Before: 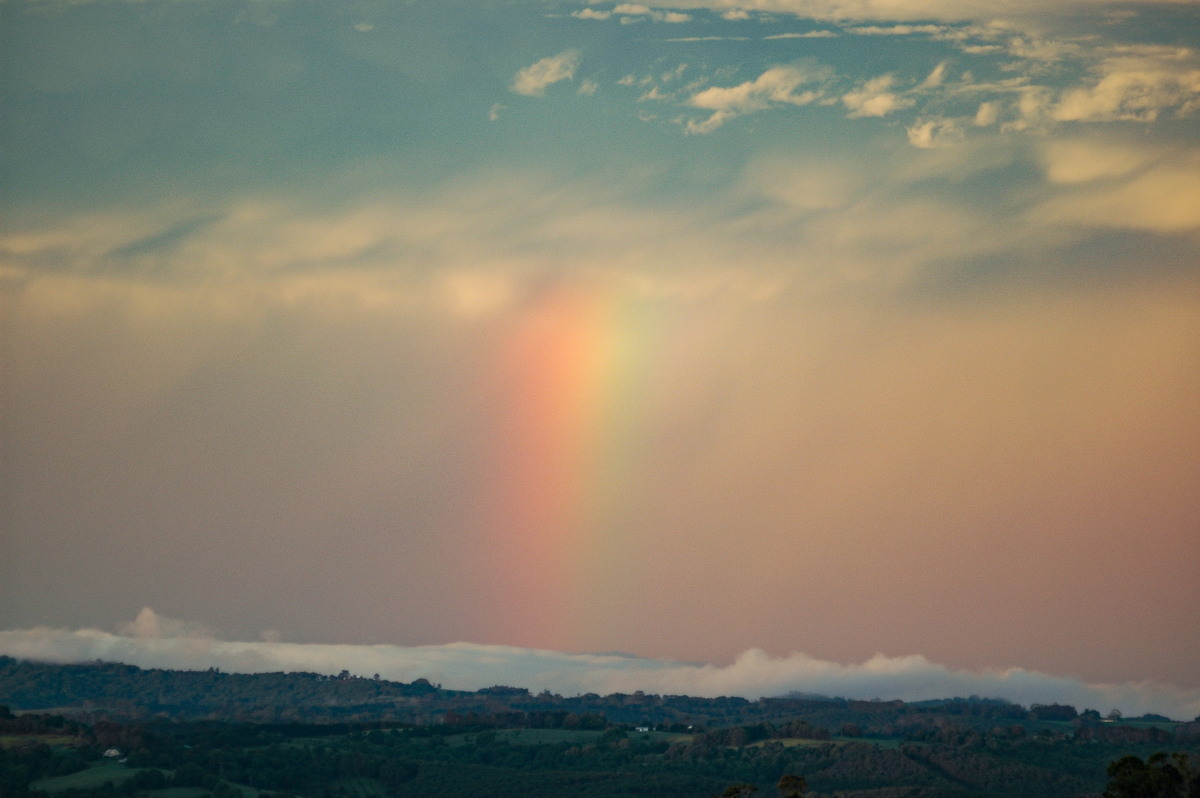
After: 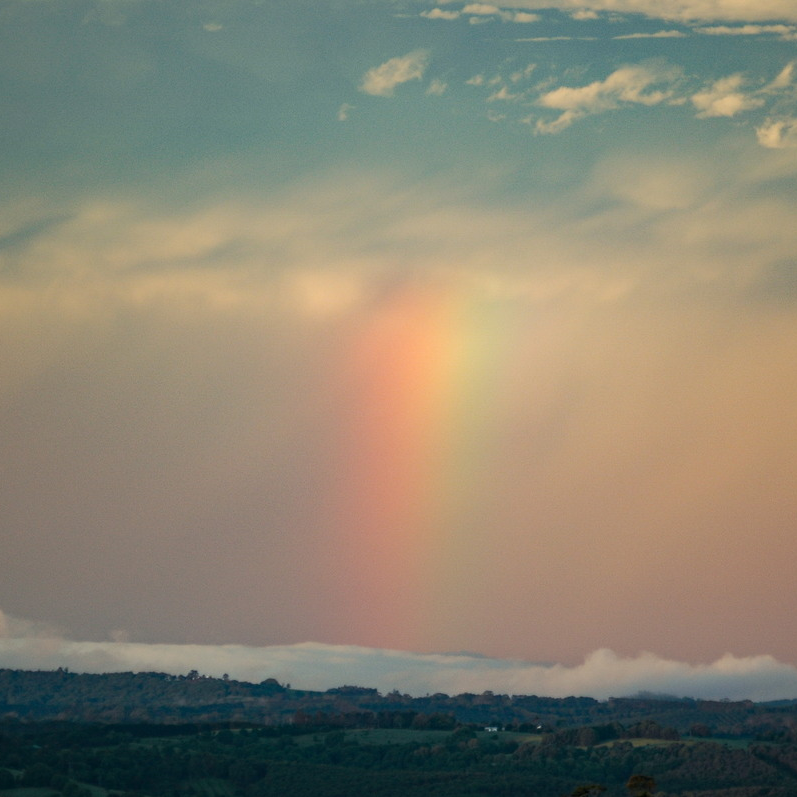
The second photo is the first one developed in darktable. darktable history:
crop and rotate: left 12.636%, right 20.934%
